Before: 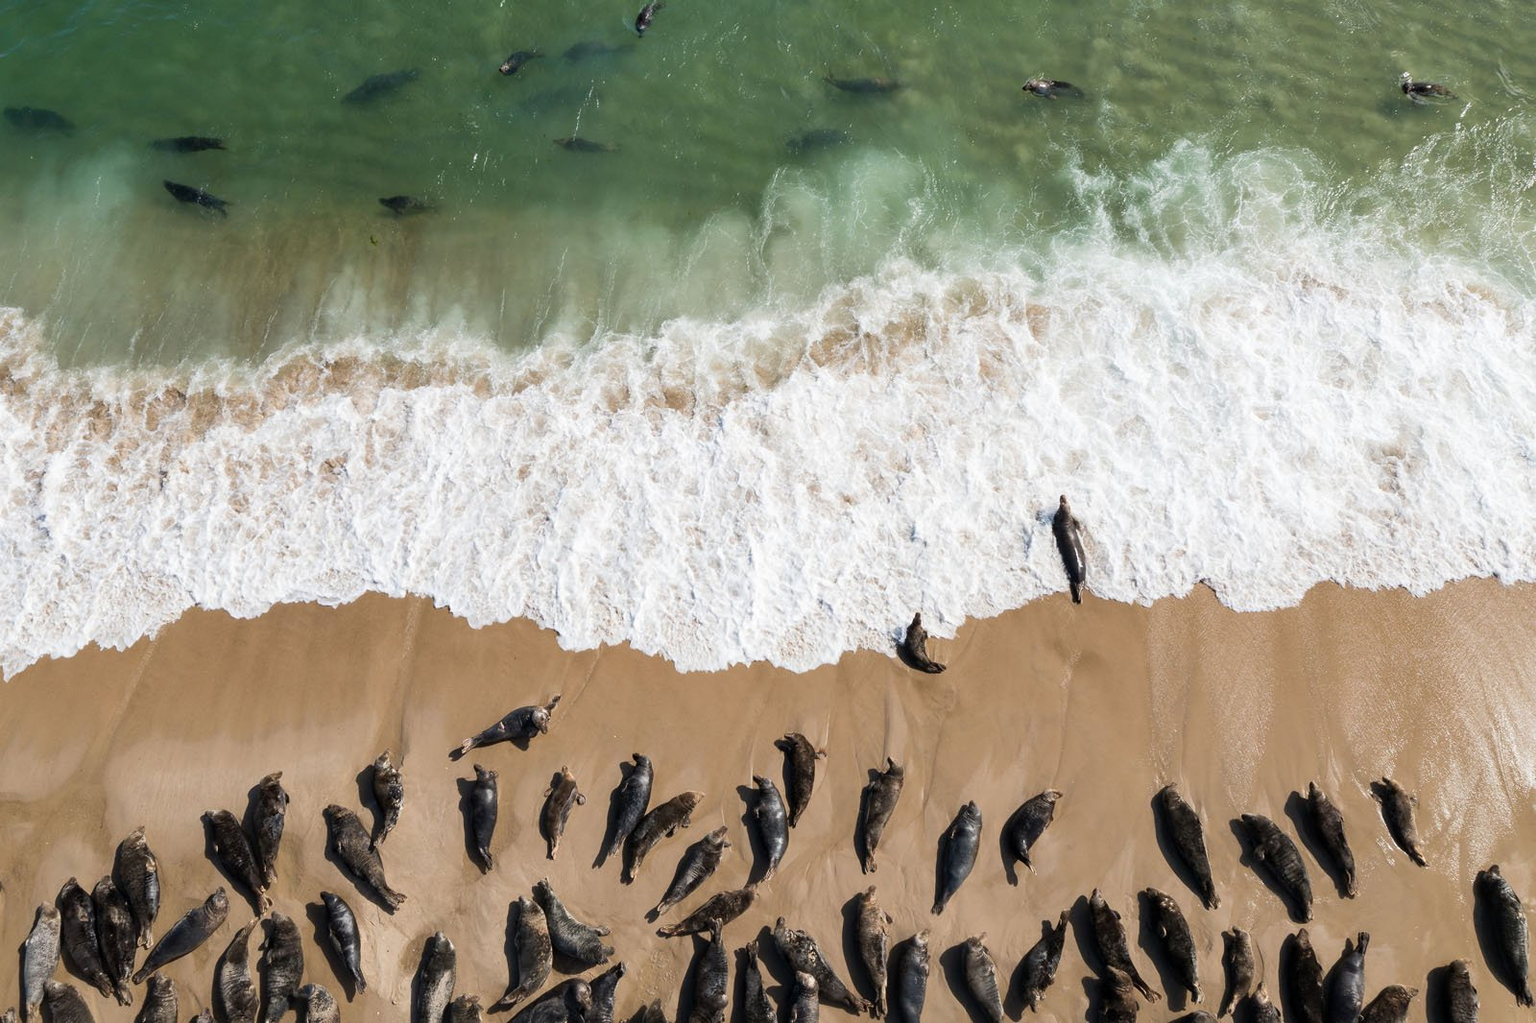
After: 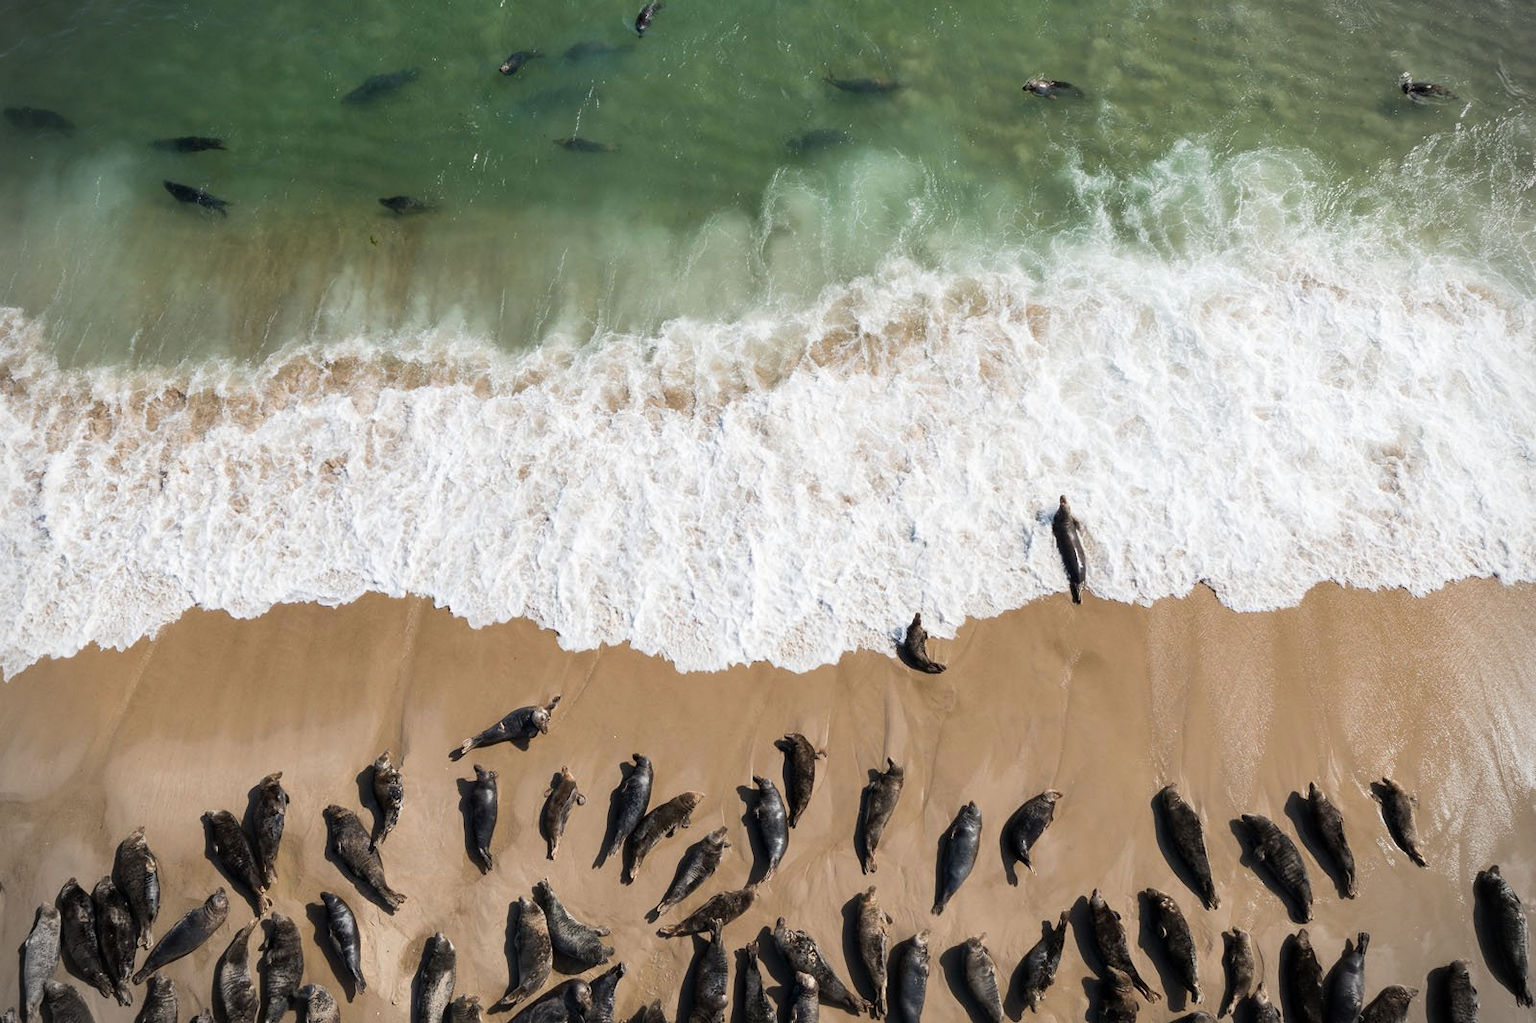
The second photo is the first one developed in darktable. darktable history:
contrast brightness saturation: saturation -0.023
vignetting: fall-off start 89.4%, fall-off radius 43.67%, brightness -0.439, saturation -0.69, width/height ratio 1.154, unbound false
